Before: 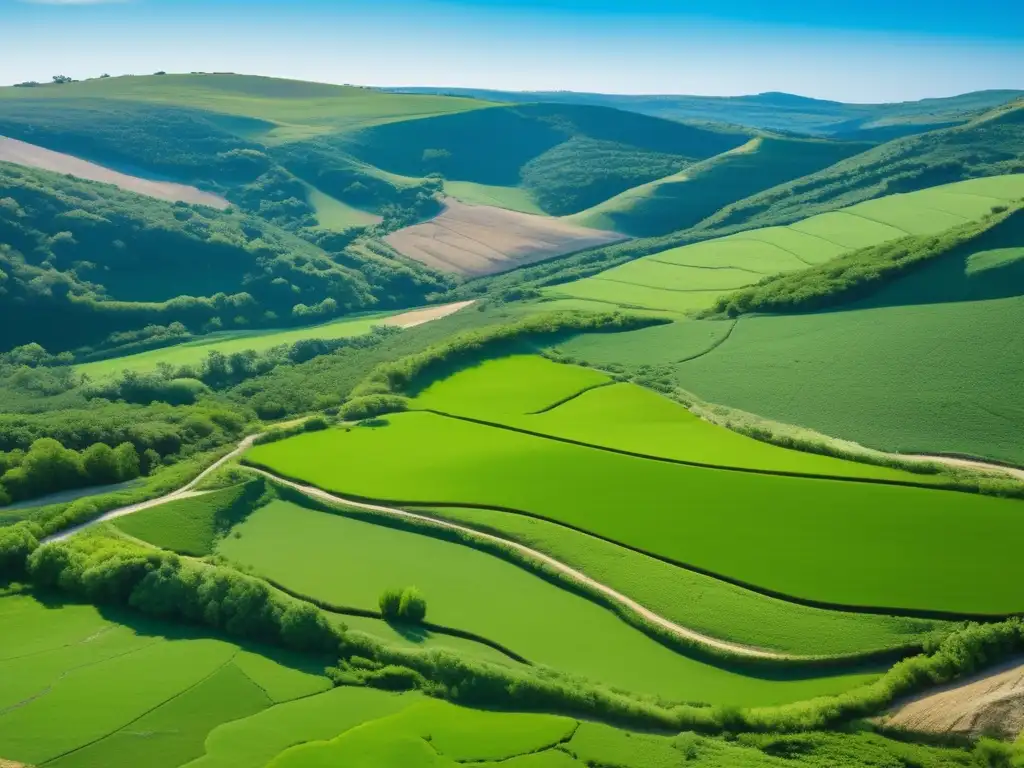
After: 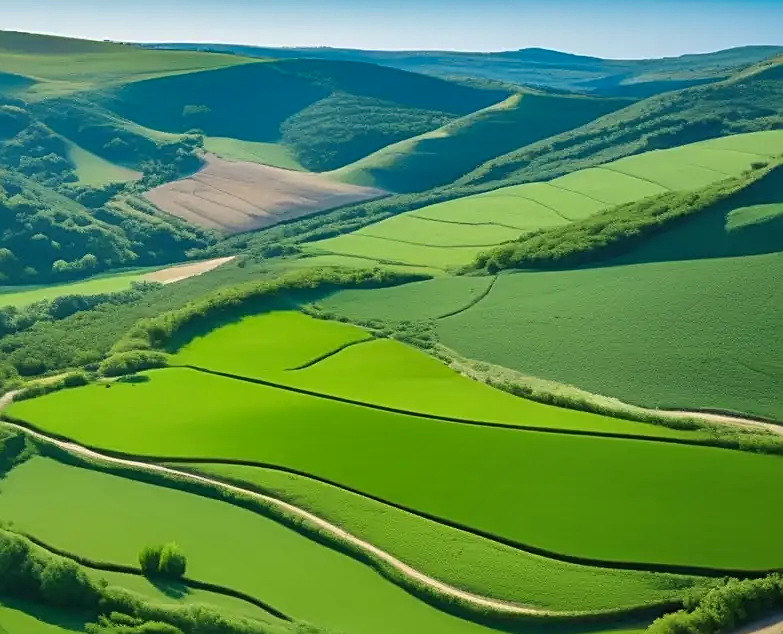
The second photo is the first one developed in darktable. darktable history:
crop: left 23.49%, top 5.821%, bottom 11.544%
shadows and highlights: radius 102.48, shadows 50.3, highlights -65.34, shadows color adjustment 97.98%, highlights color adjustment 57.72%, soften with gaussian
sharpen: on, module defaults
